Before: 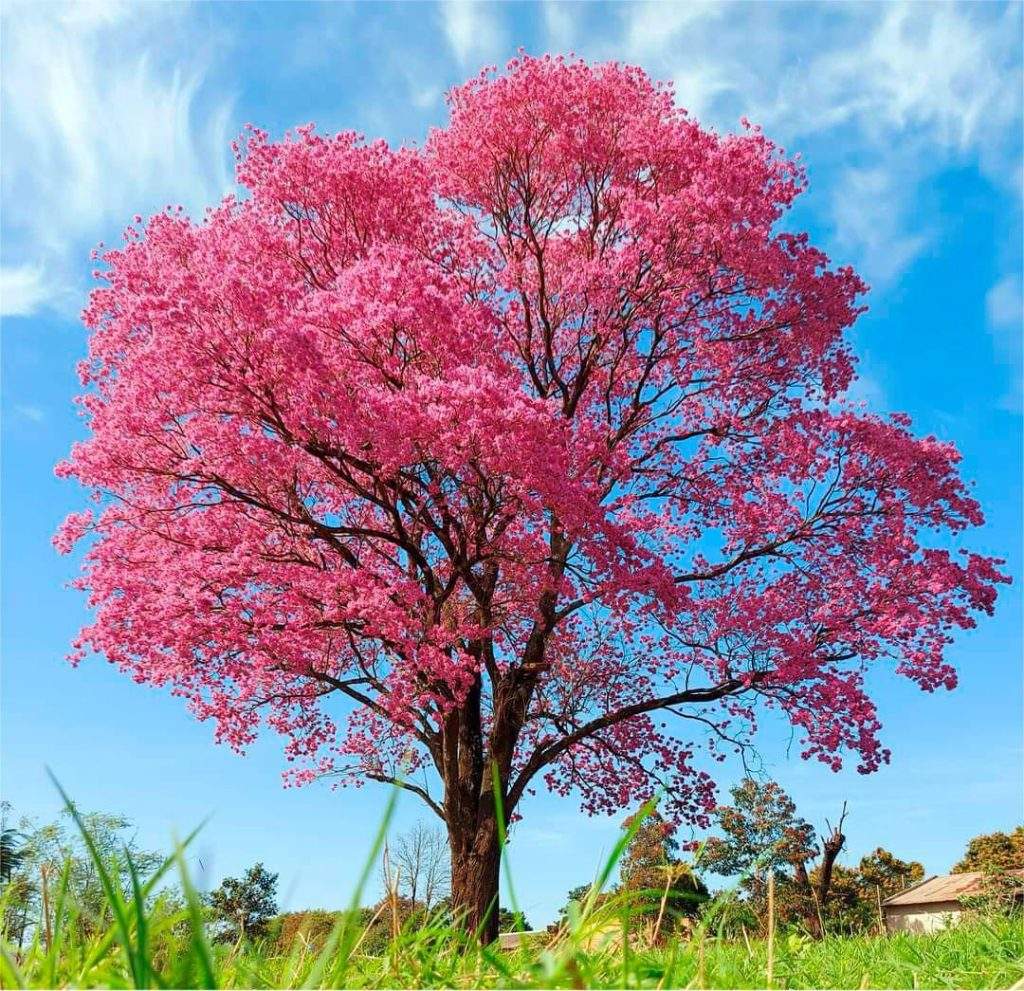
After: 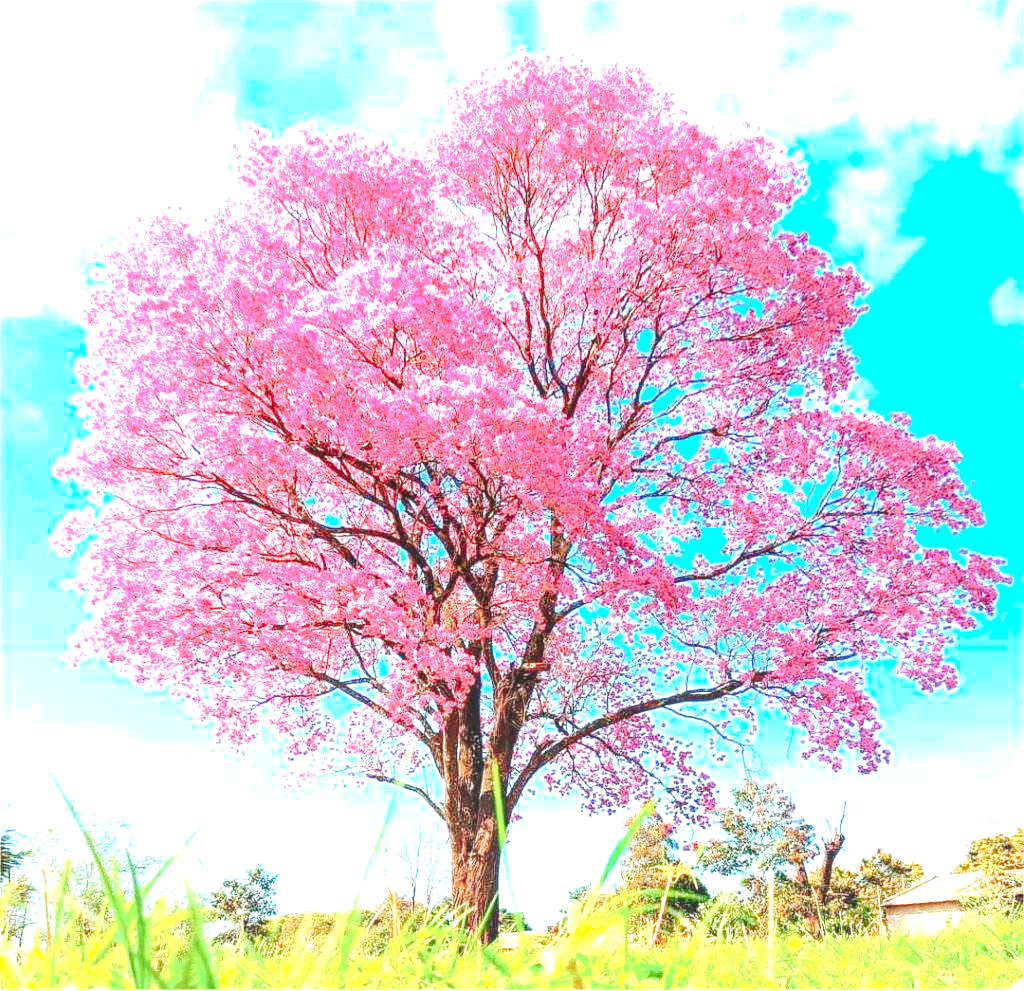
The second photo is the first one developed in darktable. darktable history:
local contrast: on, module defaults
tone curve: curves: ch0 [(0, 0) (0.003, 0.077) (0.011, 0.08) (0.025, 0.083) (0.044, 0.095) (0.069, 0.106) (0.1, 0.12) (0.136, 0.144) (0.177, 0.185) (0.224, 0.231) (0.277, 0.297) (0.335, 0.382) (0.399, 0.471) (0.468, 0.553) (0.543, 0.623) (0.623, 0.689) (0.709, 0.75) (0.801, 0.81) (0.898, 0.873) (1, 1)], preserve colors none
exposure: exposure 2.007 EV, compensate highlight preservation false
